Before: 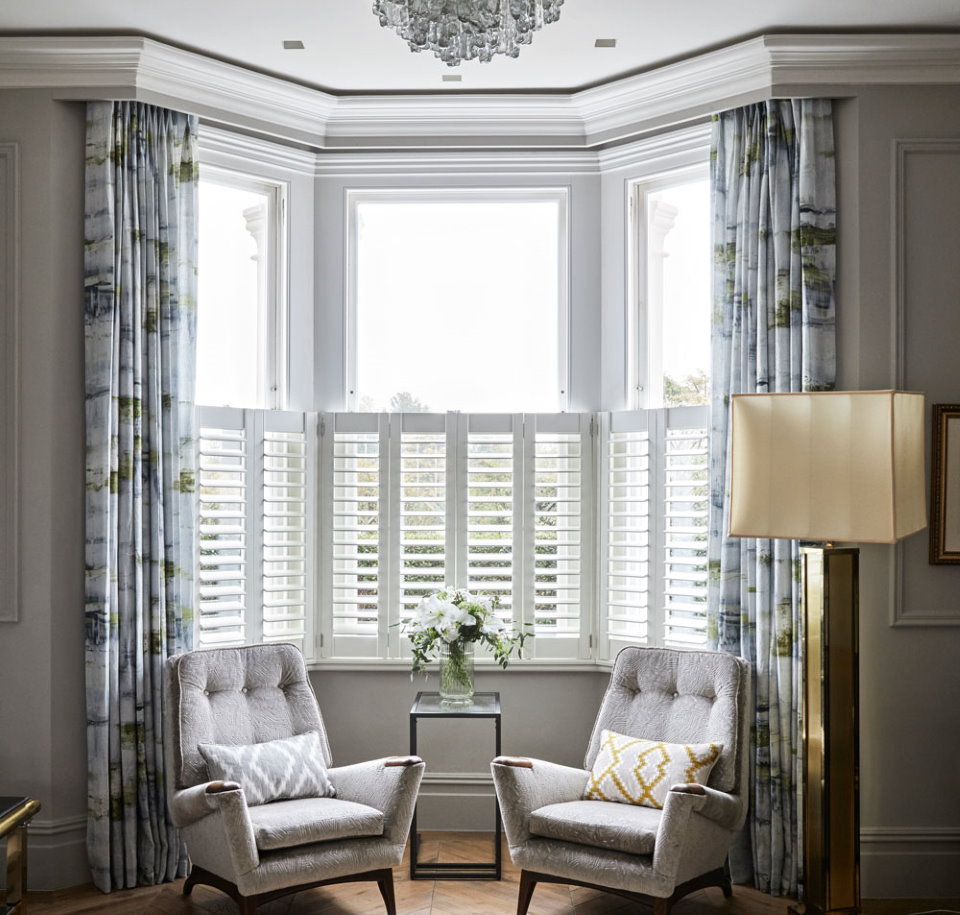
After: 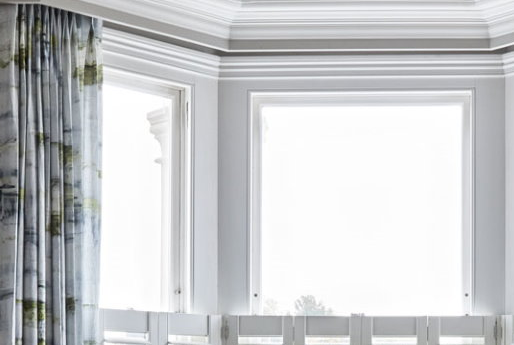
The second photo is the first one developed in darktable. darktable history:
crop: left 10.075%, top 10.603%, right 36.313%, bottom 51.69%
